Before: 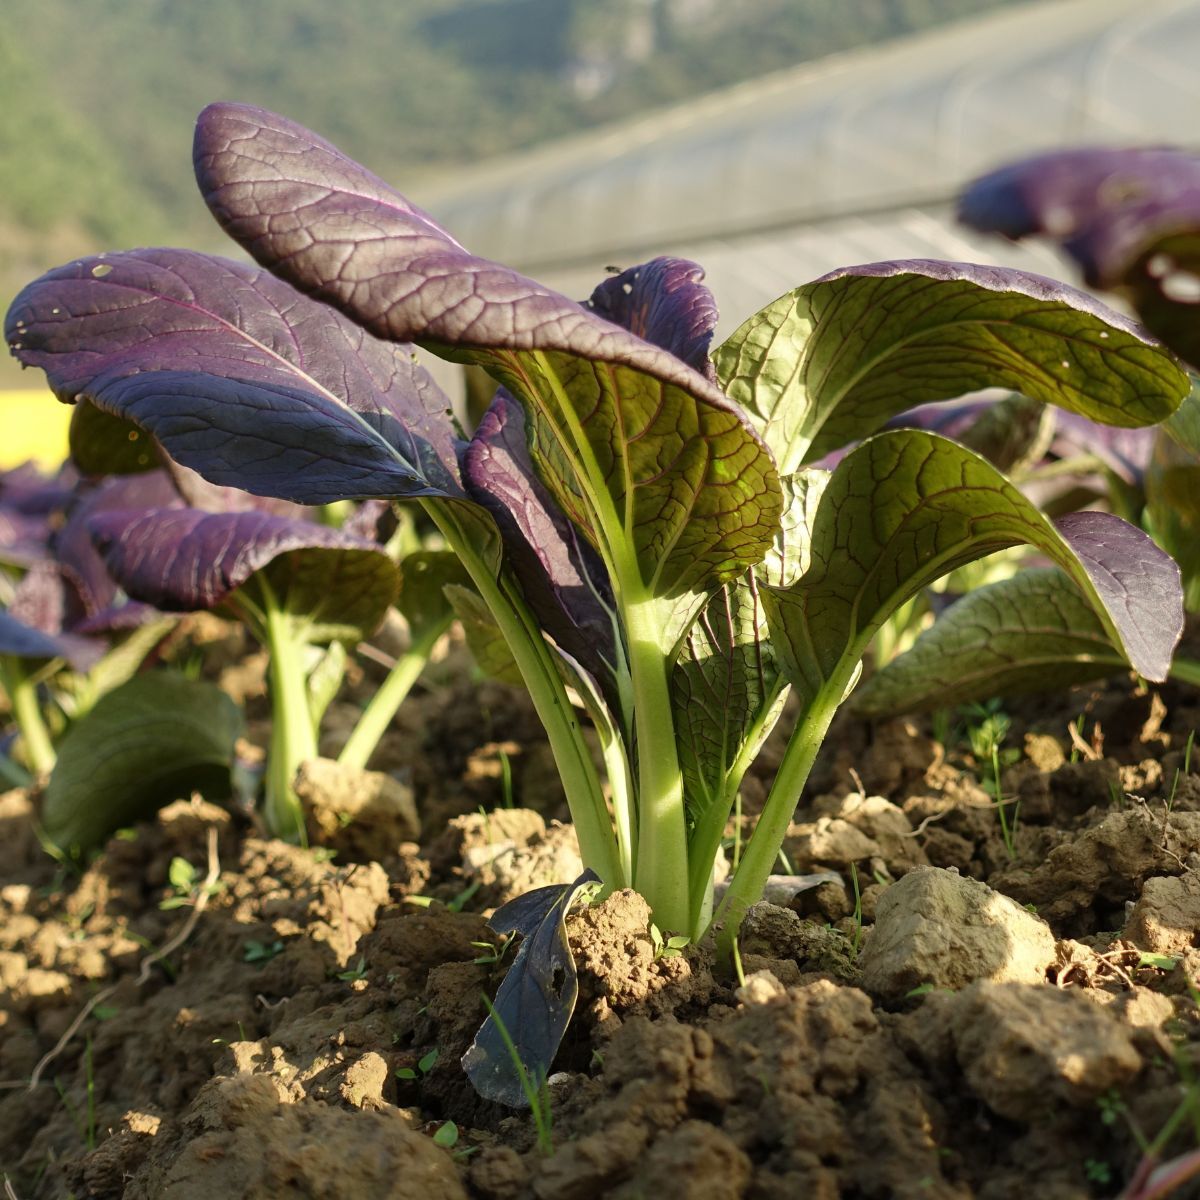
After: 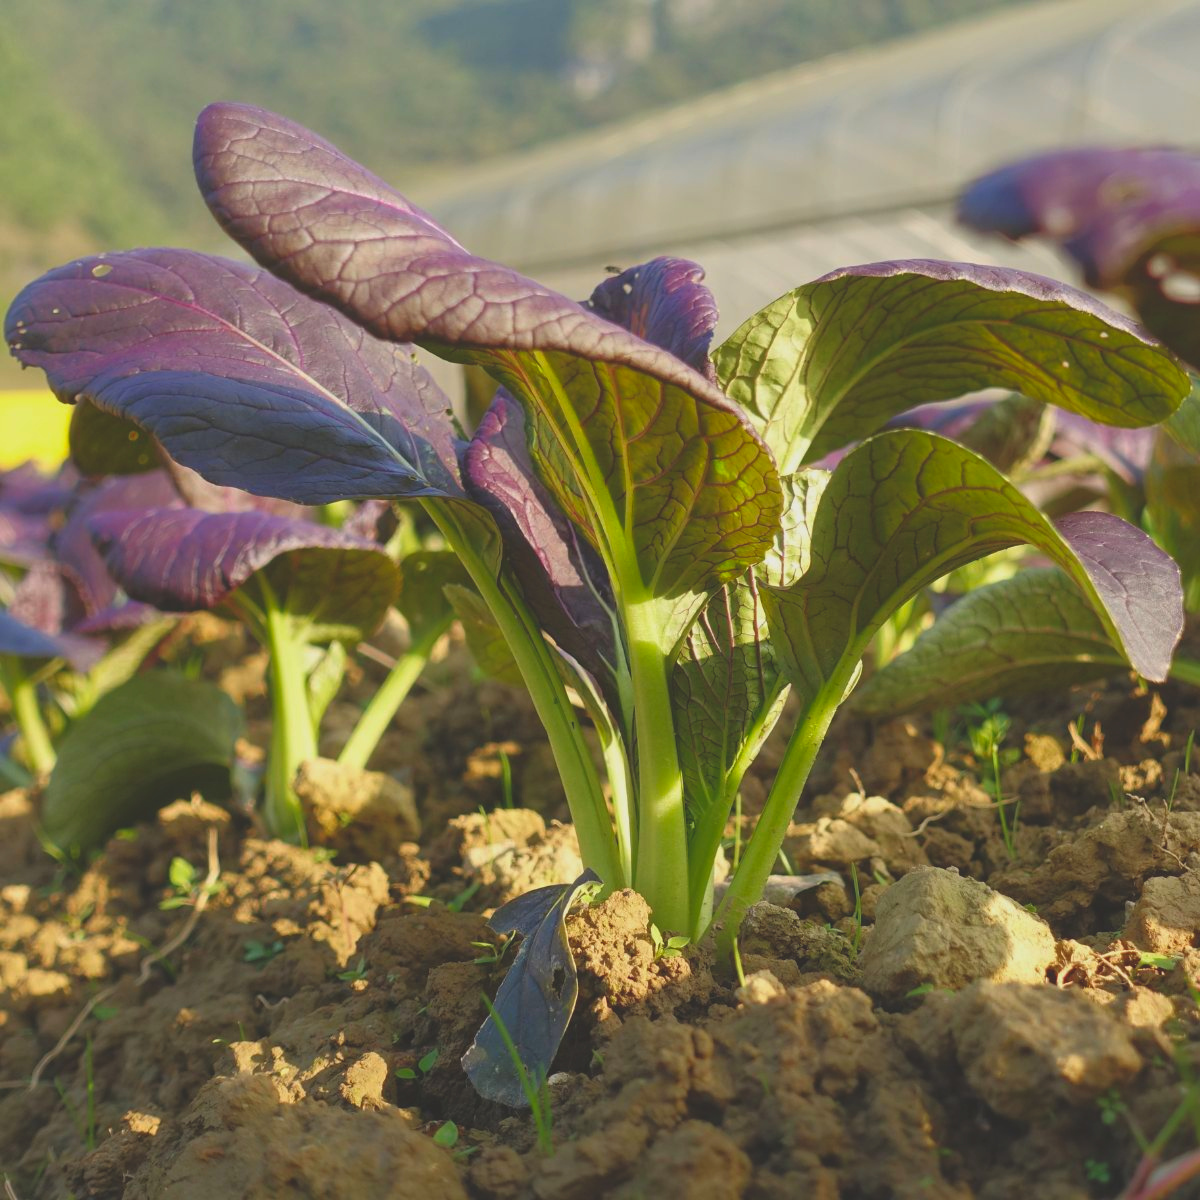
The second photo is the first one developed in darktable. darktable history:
contrast brightness saturation: contrast -0.19, saturation 0.19
exposure: black level correction -0.008, exposure 0.067 EV, compensate highlight preservation false
rgb curve: curves: ch0 [(0, 0) (0.053, 0.068) (0.122, 0.128) (1, 1)]
